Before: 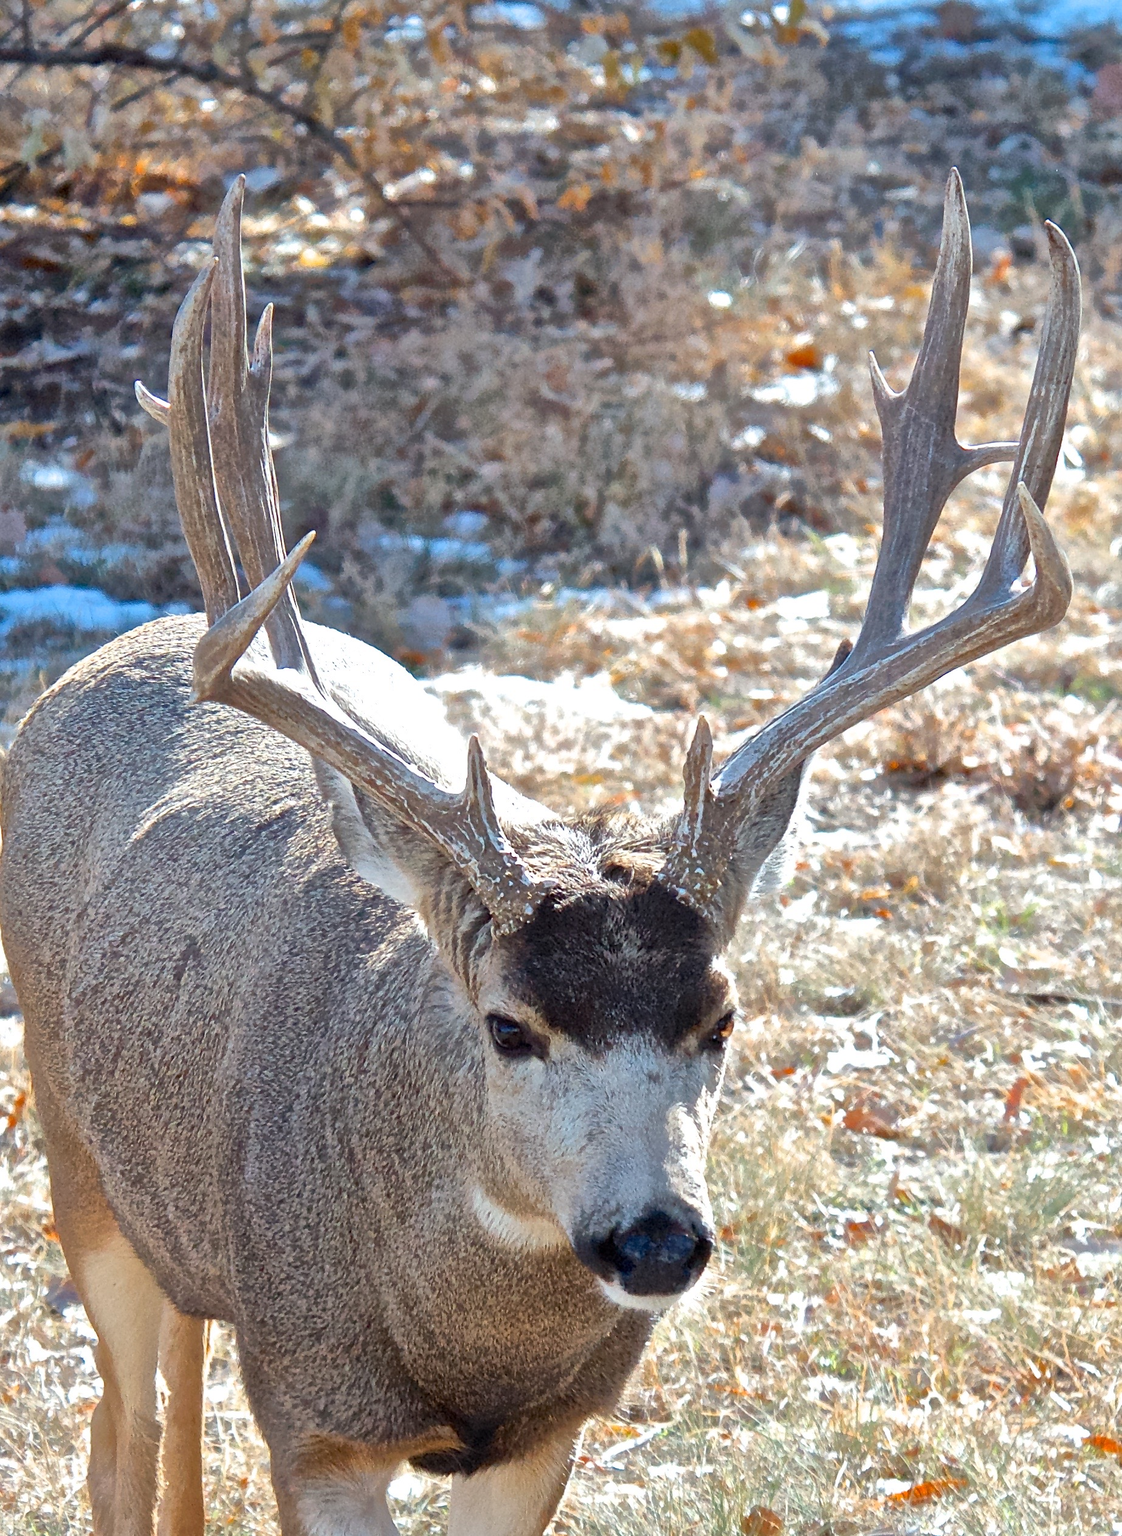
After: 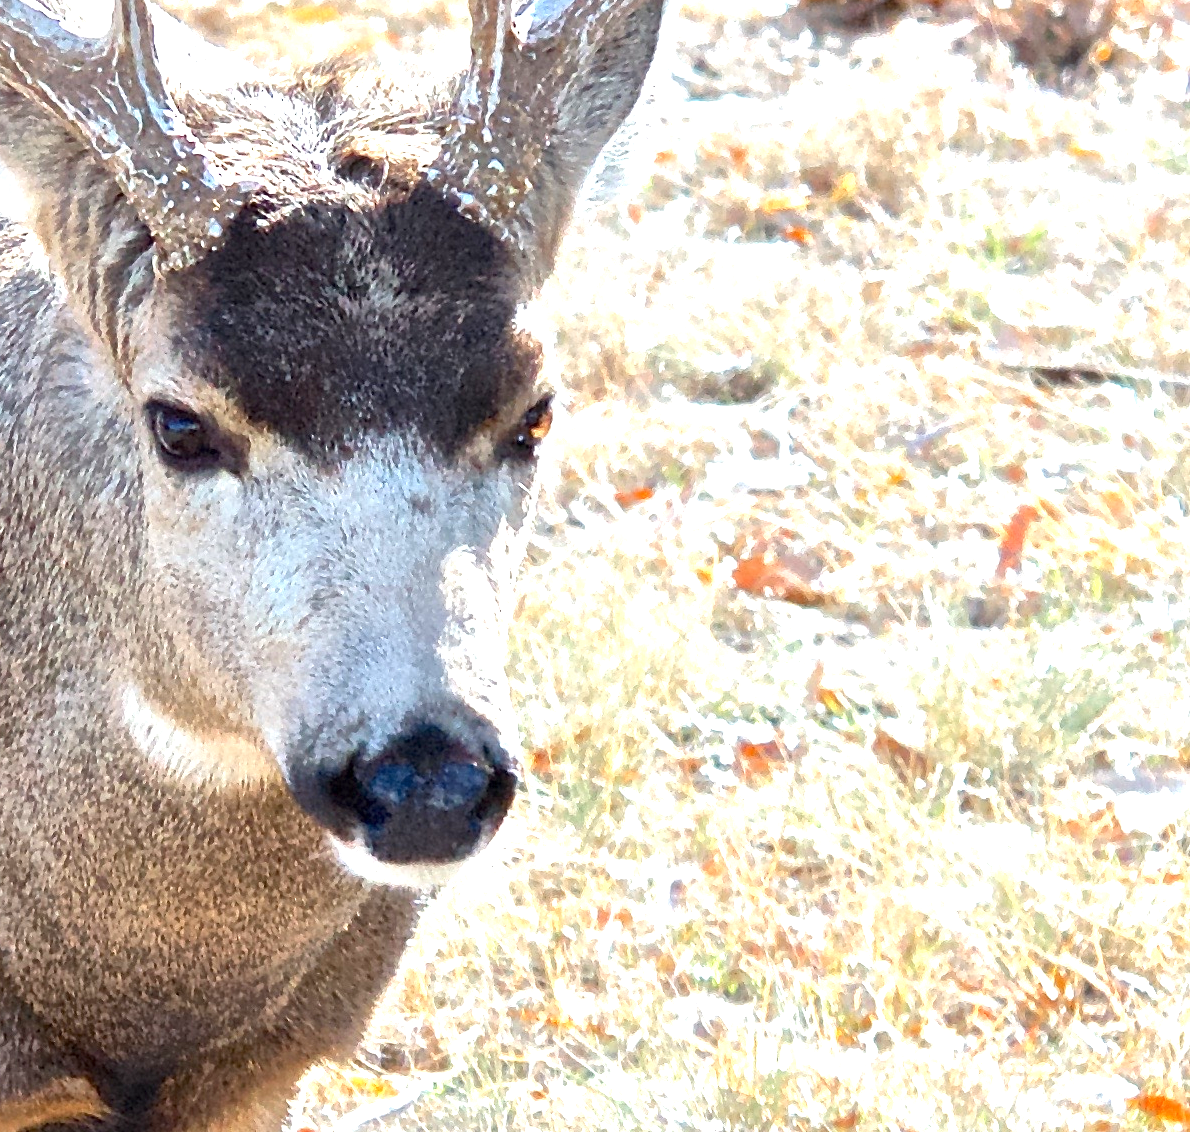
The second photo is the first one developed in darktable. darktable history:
crop and rotate: left 35.509%, top 50.238%, bottom 4.934%
exposure: exposure 0.999 EV, compensate highlight preservation false
